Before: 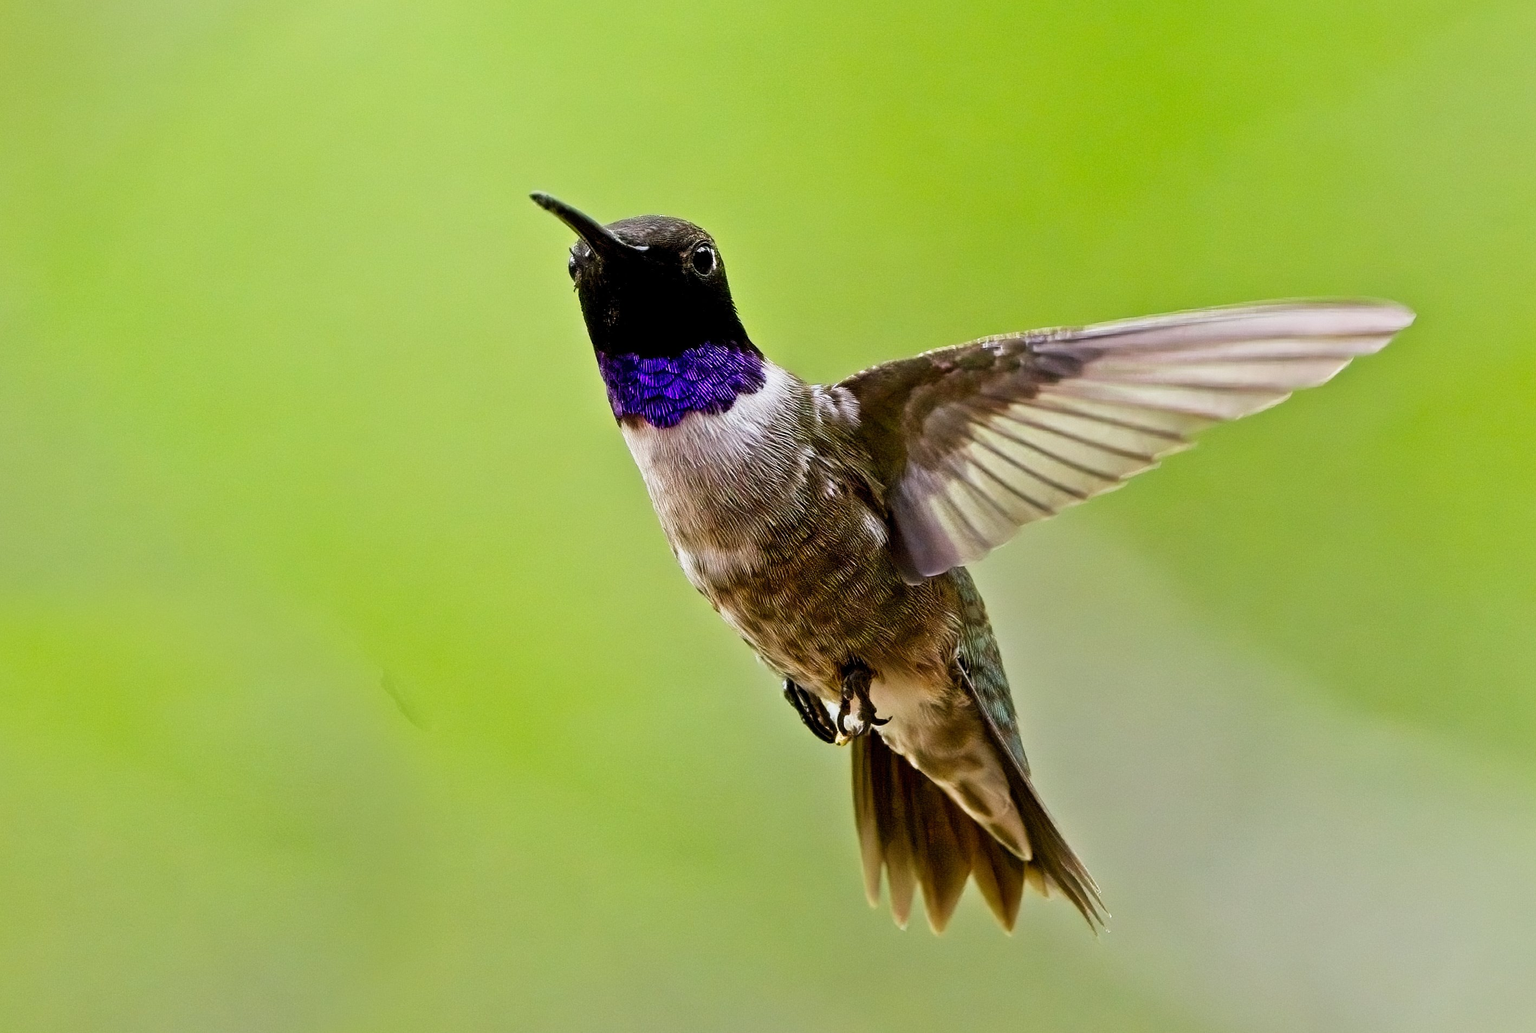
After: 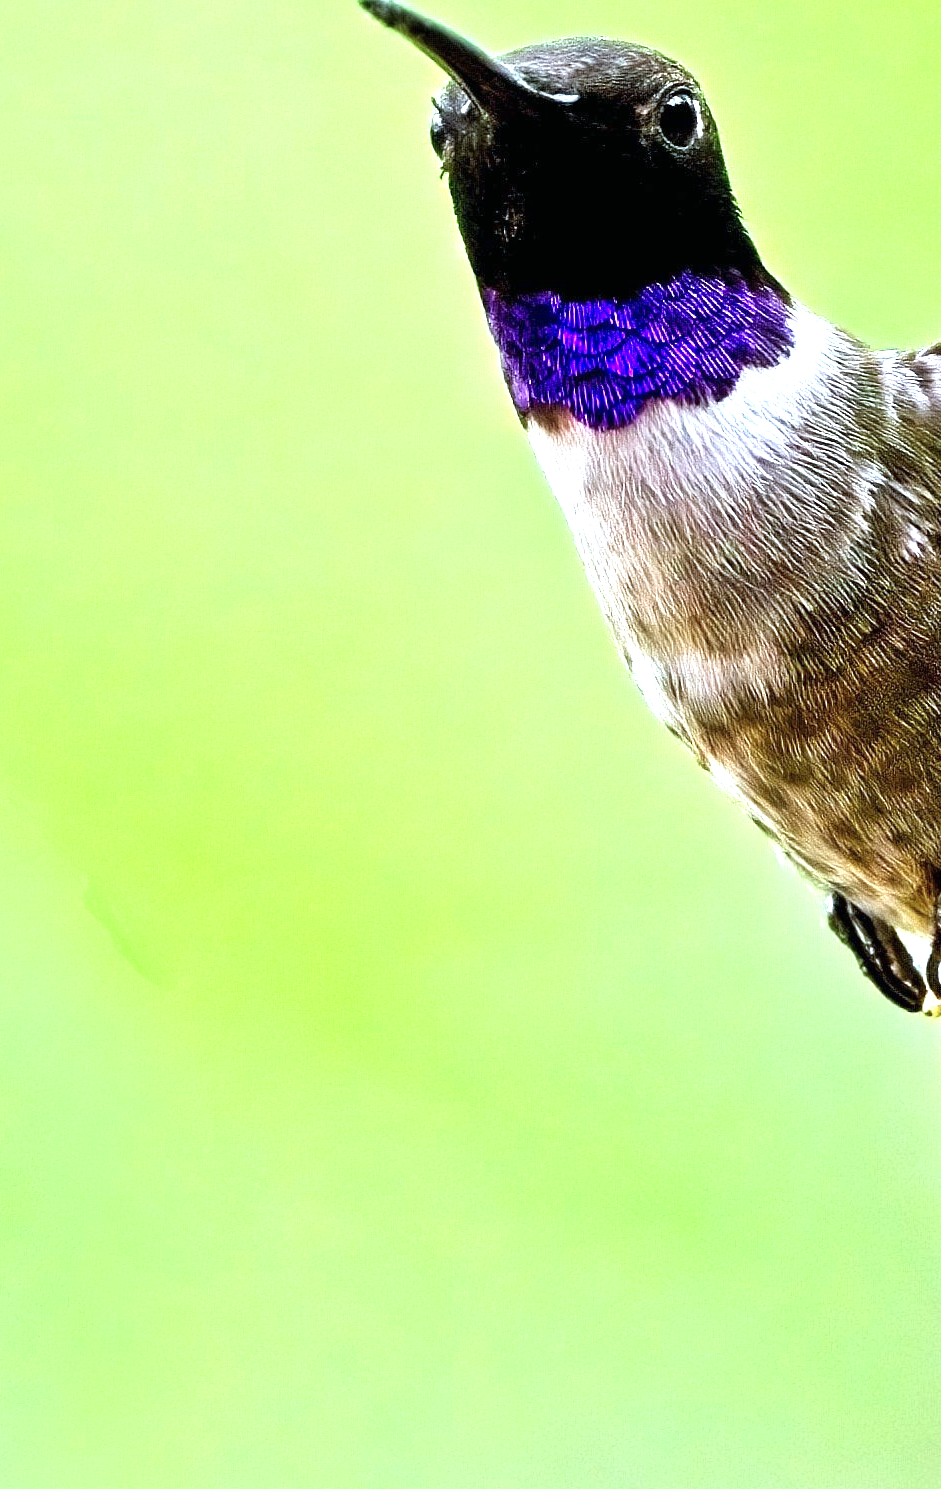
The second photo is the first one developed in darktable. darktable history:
crop and rotate: left 21.838%, top 18.901%, right 44.954%, bottom 2.971%
exposure: black level correction 0, exposure 1.199 EV, compensate exposure bias true, compensate highlight preservation false
color calibration: illuminant Planckian (black body), x 0.378, y 0.374, temperature 4072.55 K
